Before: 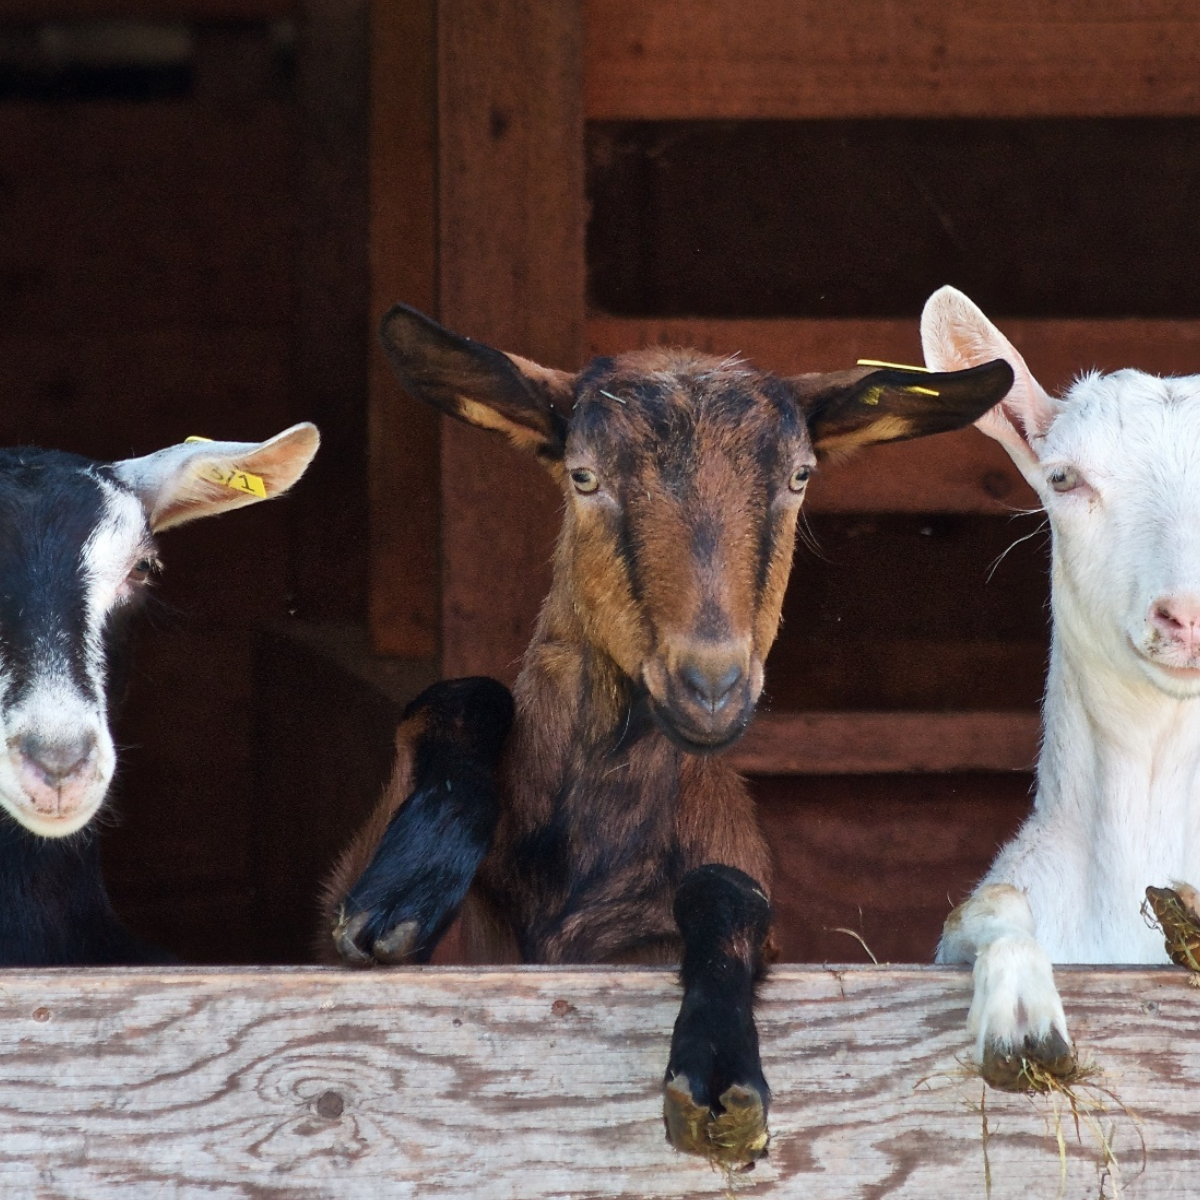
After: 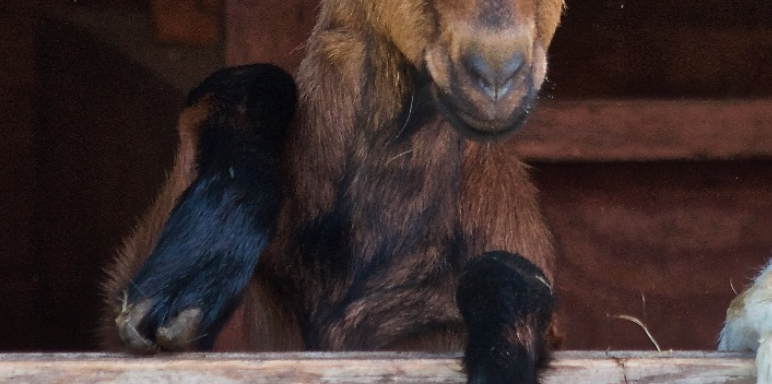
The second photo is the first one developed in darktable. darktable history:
crop: left 18.091%, top 51.13%, right 17.525%, bottom 16.85%
exposure: exposure -0.072 EV, compensate highlight preservation false
